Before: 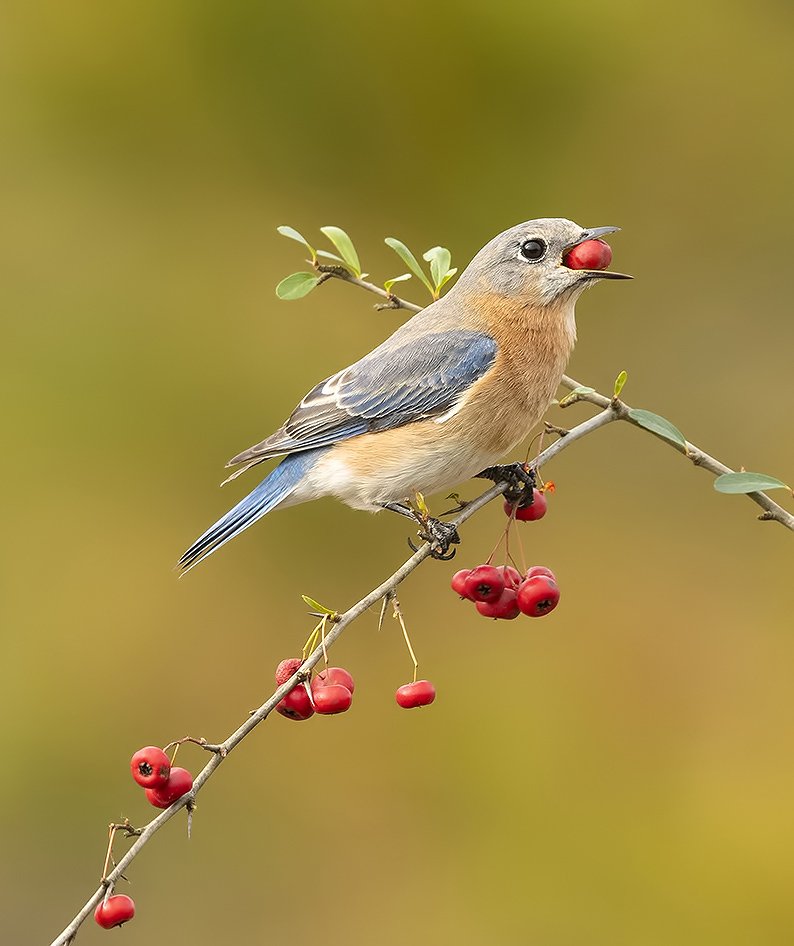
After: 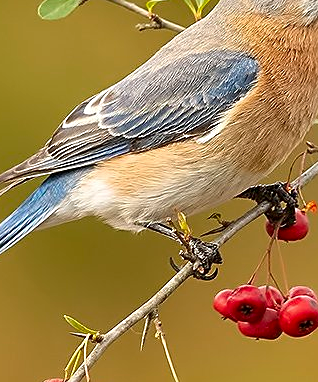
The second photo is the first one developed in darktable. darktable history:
contrast brightness saturation: brightness -0.086
sharpen: on, module defaults
crop: left 30.079%, top 29.634%, right 29.816%, bottom 29.936%
